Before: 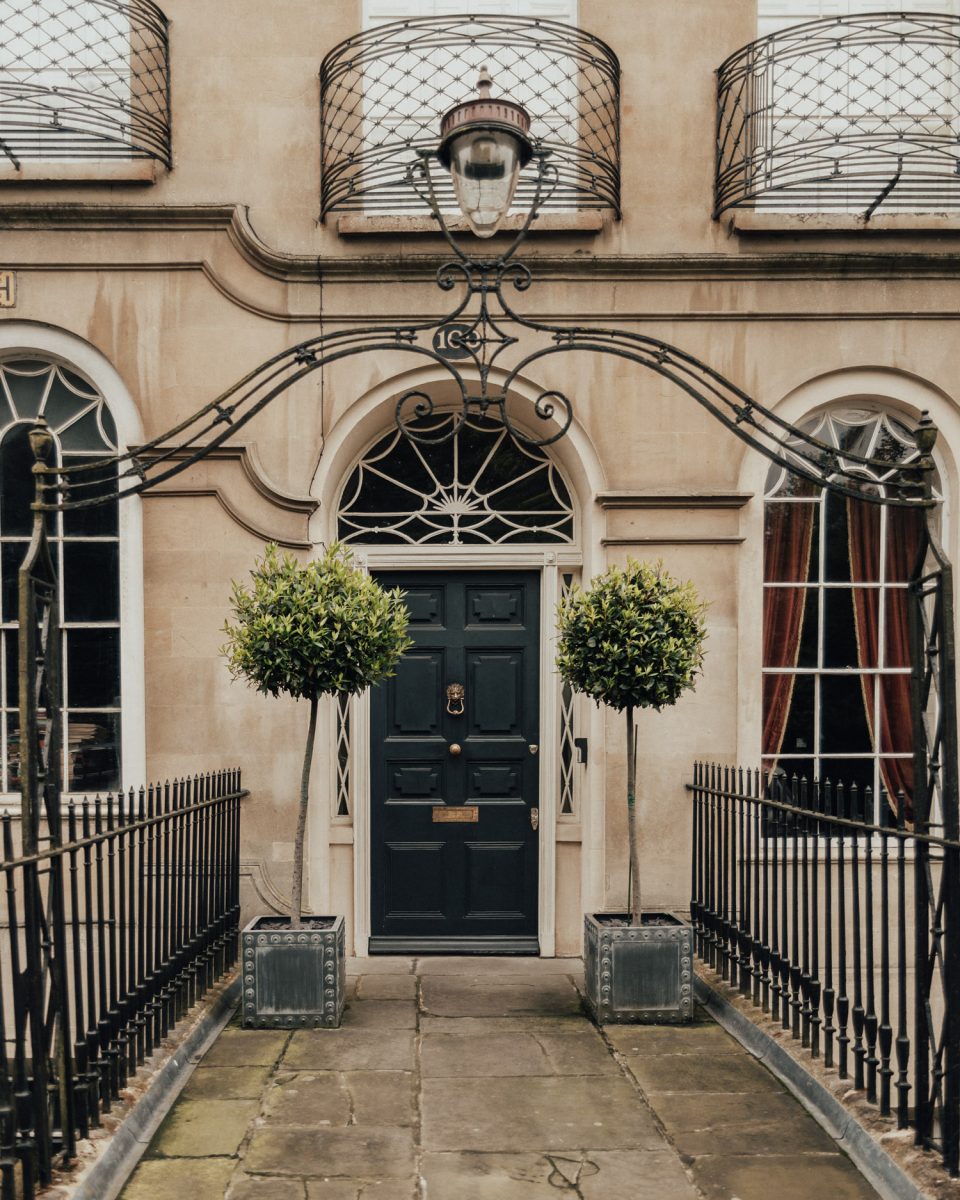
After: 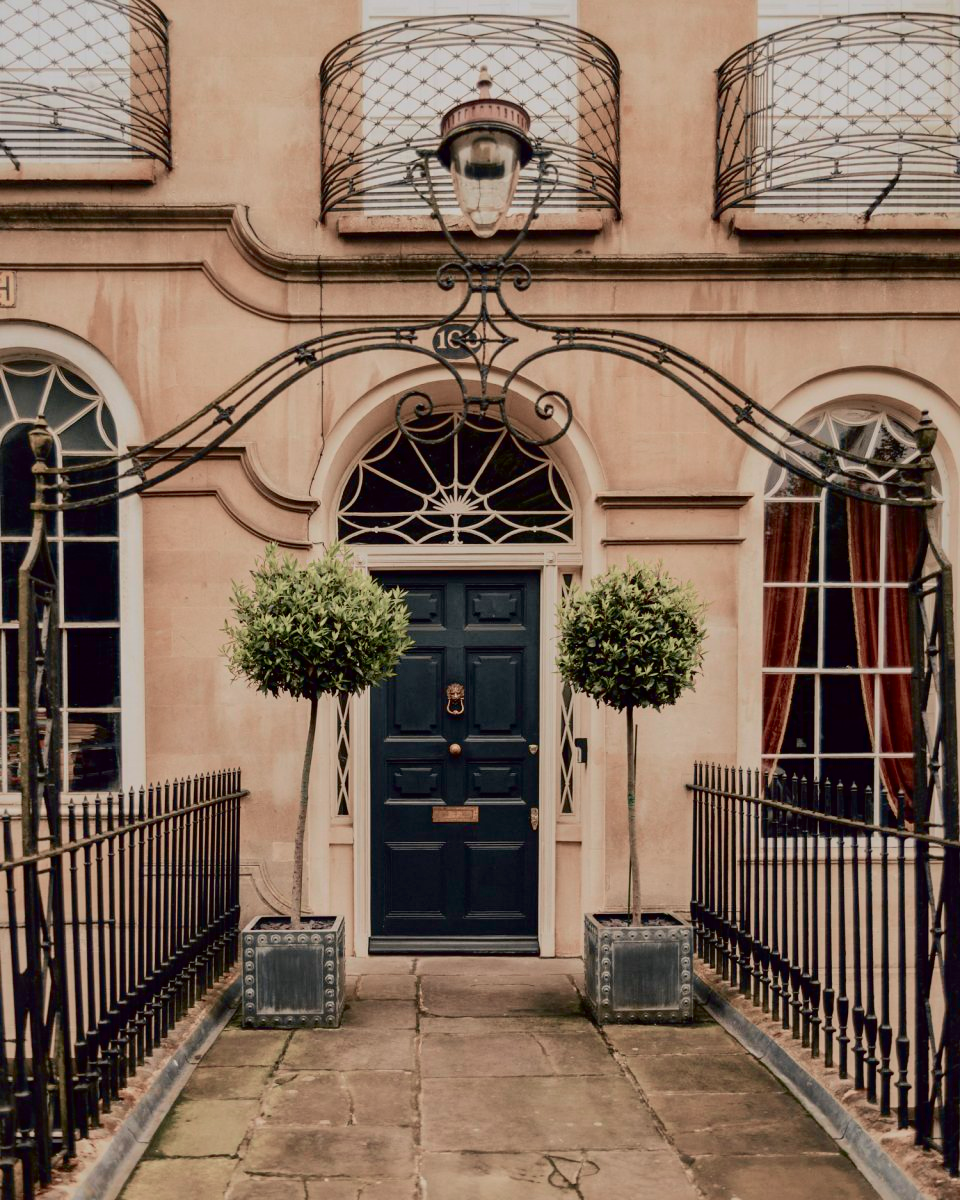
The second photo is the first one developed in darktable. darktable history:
tone curve: curves: ch0 [(0, 0) (0.049, 0.01) (0.154, 0.081) (0.491, 0.519) (0.748, 0.765) (1, 0.919)]; ch1 [(0, 0) (0.172, 0.123) (0.317, 0.272) (0.401, 0.422) (0.489, 0.496) (0.531, 0.557) (0.615, 0.612) (0.741, 0.783) (1, 1)]; ch2 [(0, 0) (0.411, 0.424) (0.483, 0.478) (0.544, 0.56) (0.686, 0.638) (1, 1)], color space Lab, independent channels, preserve colors none
shadows and highlights: on, module defaults
